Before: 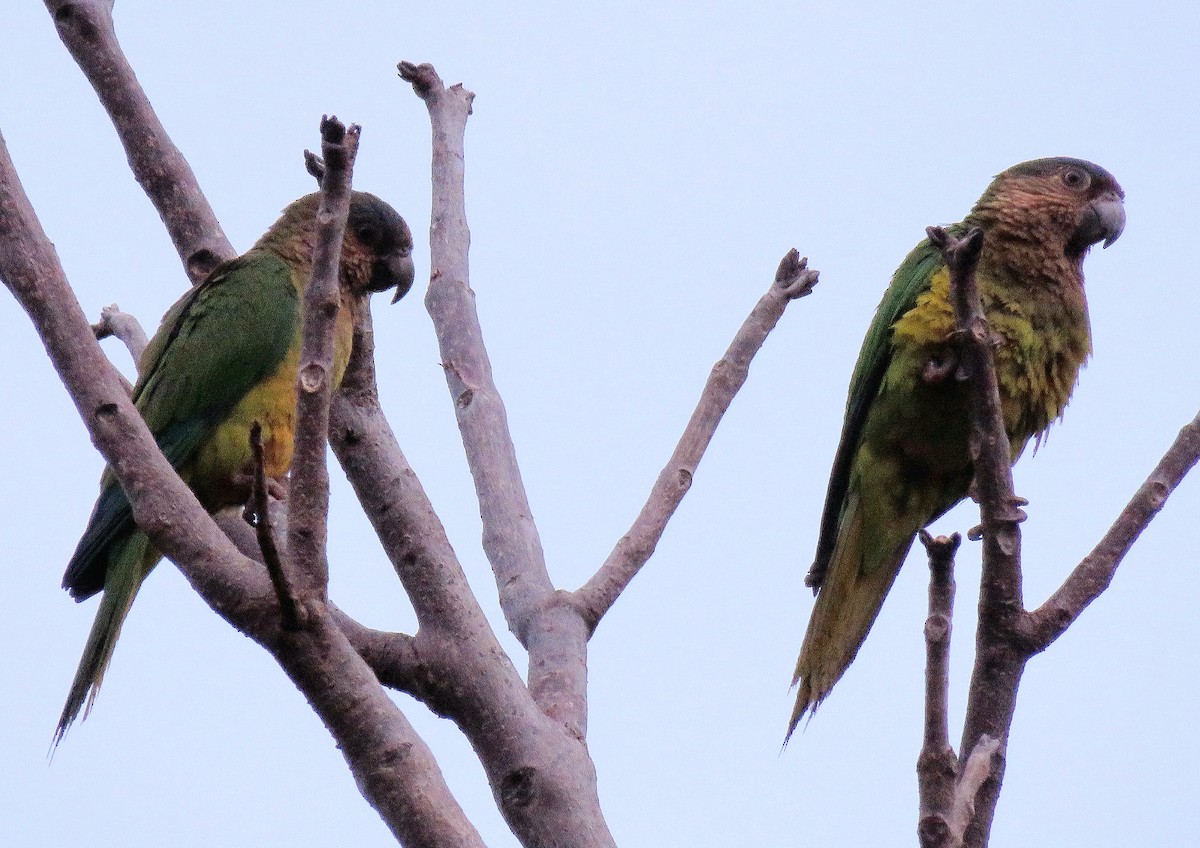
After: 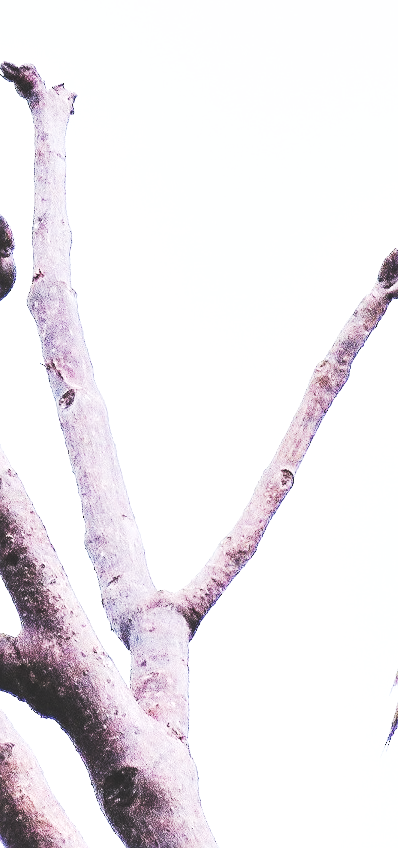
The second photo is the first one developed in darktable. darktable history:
crop: left 33.241%, right 33.533%
velvia: strength 24.34%
sharpen: on, module defaults
local contrast: highlights 105%, shadows 98%, detail 119%, midtone range 0.2
base curve: curves: ch0 [(0, 0.015) (0.085, 0.116) (0.134, 0.298) (0.19, 0.545) (0.296, 0.764) (0.599, 0.982) (1, 1)], preserve colors none
exposure: black level correction -0.015, exposure -0.131 EV, compensate highlight preservation false
contrast brightness saturation: contrast 0.104, saturation -0.356
